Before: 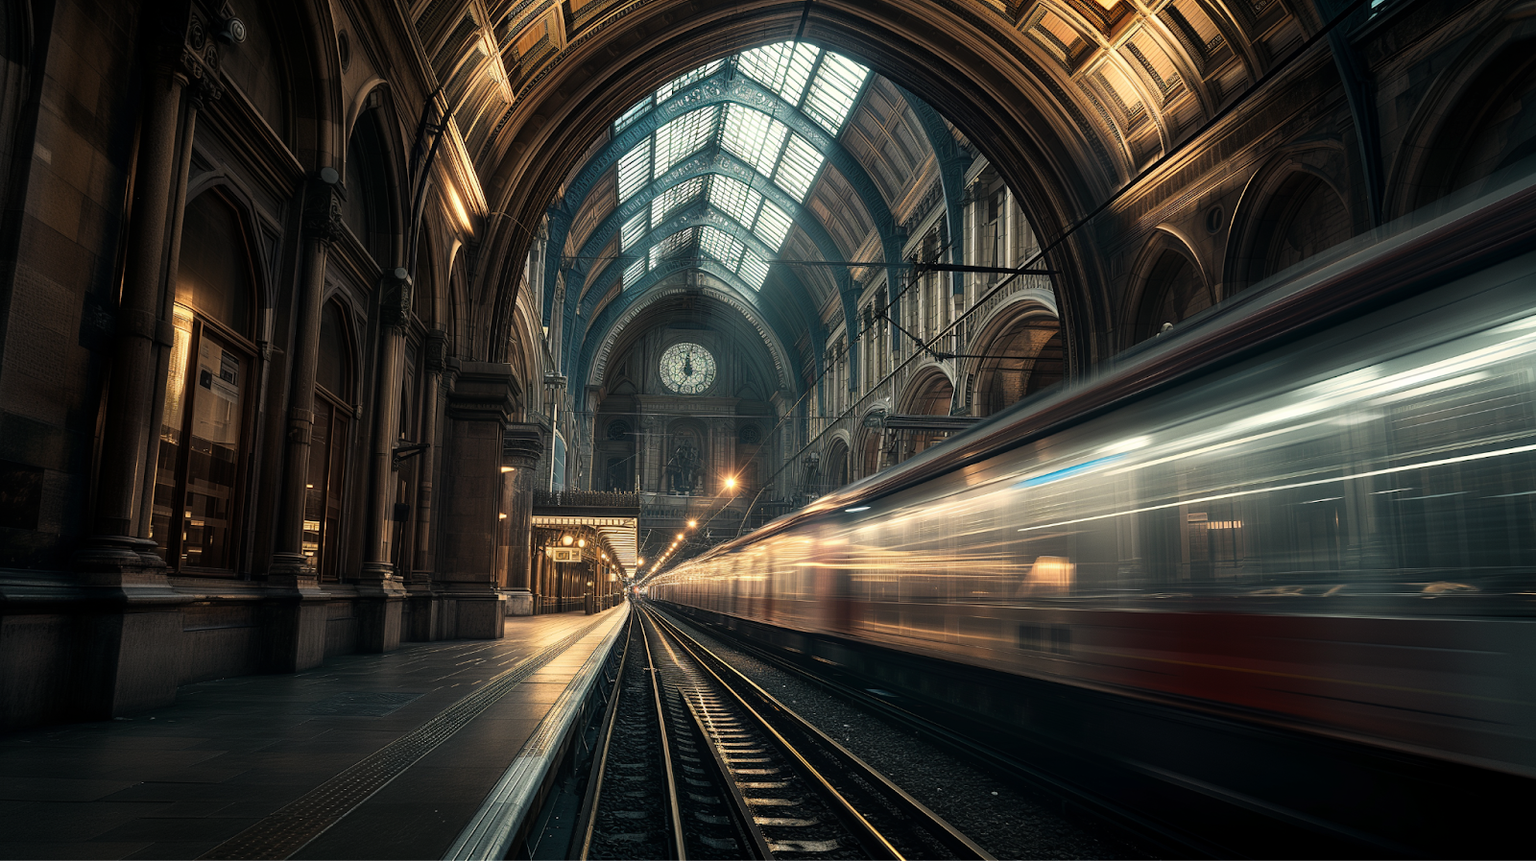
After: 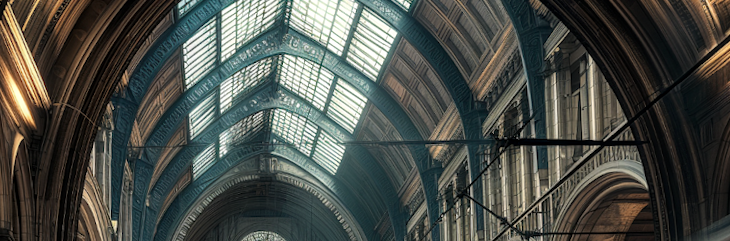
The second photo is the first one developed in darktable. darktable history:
crop: left 28.64%, top 16.832%, right 26.637%, bottom 58.055%
local contrast: on, module defaults
rotate and perspective: rotation -2.29°, automatic cropping off
